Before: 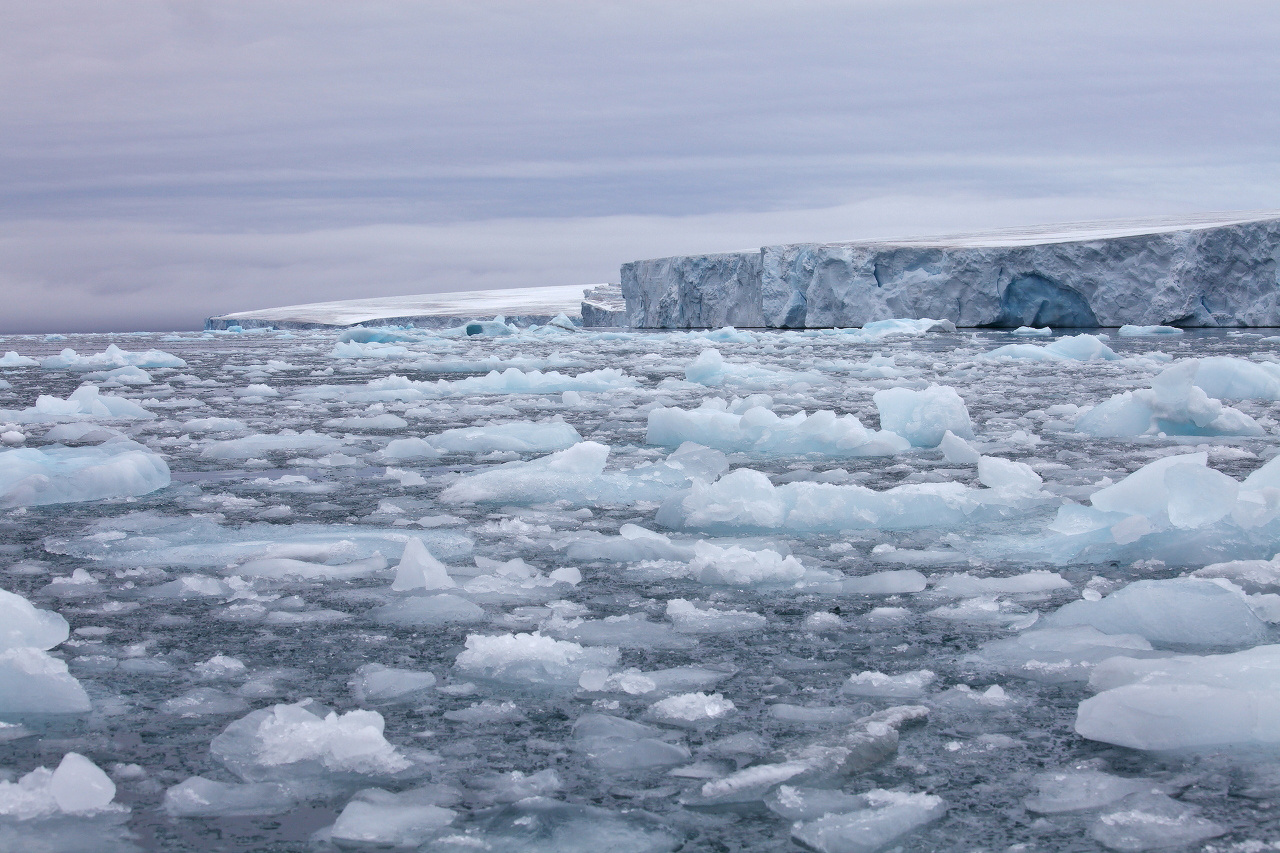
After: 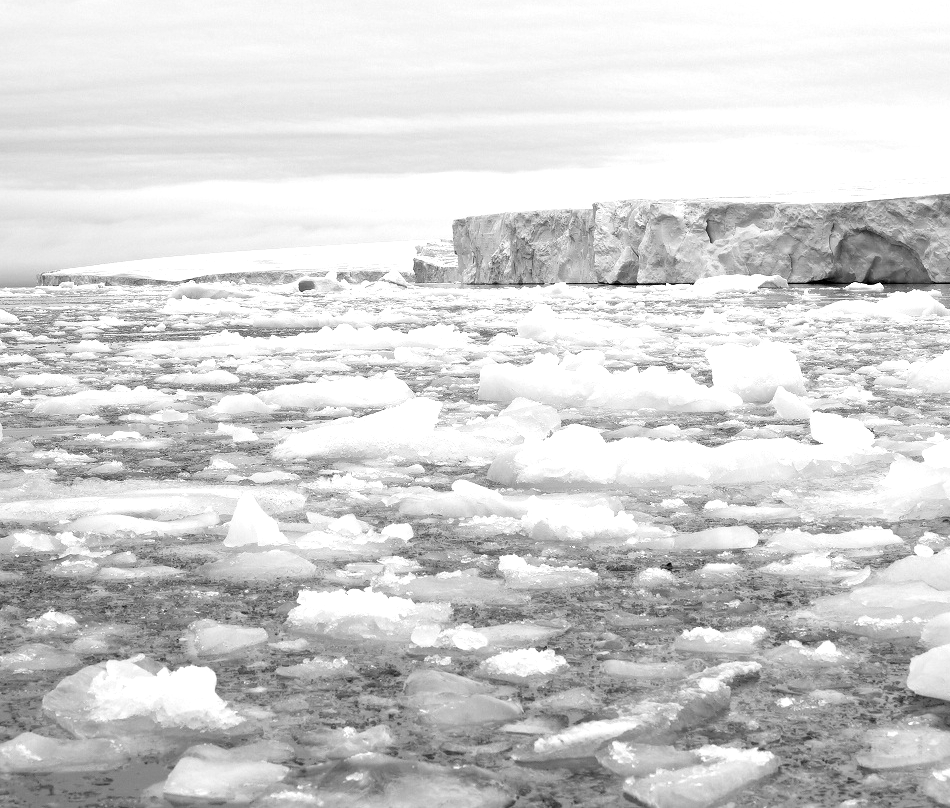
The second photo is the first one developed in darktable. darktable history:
exposure: black level correction 0.01, exposure 1 EV, compensate highlight preservation false
crop and rotate: left 13.15%, top 5.251%, right 12.609%
monochrome: on, module defaults
